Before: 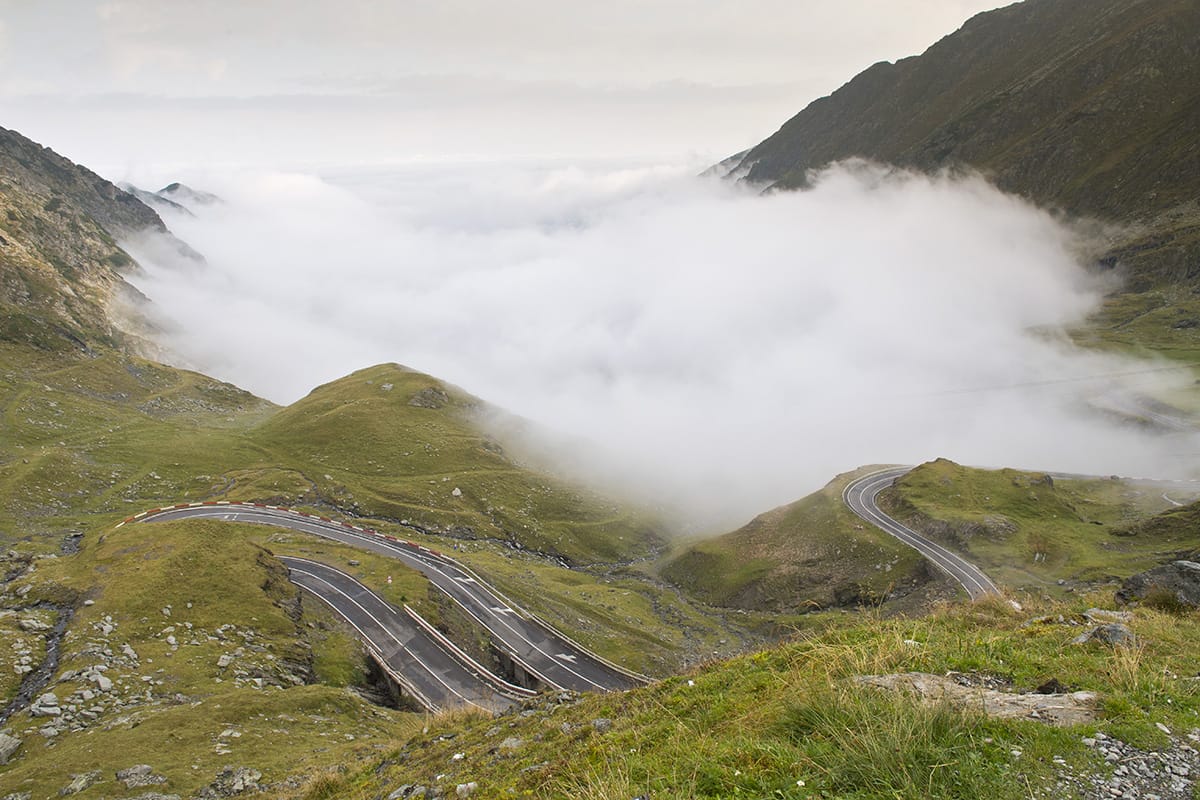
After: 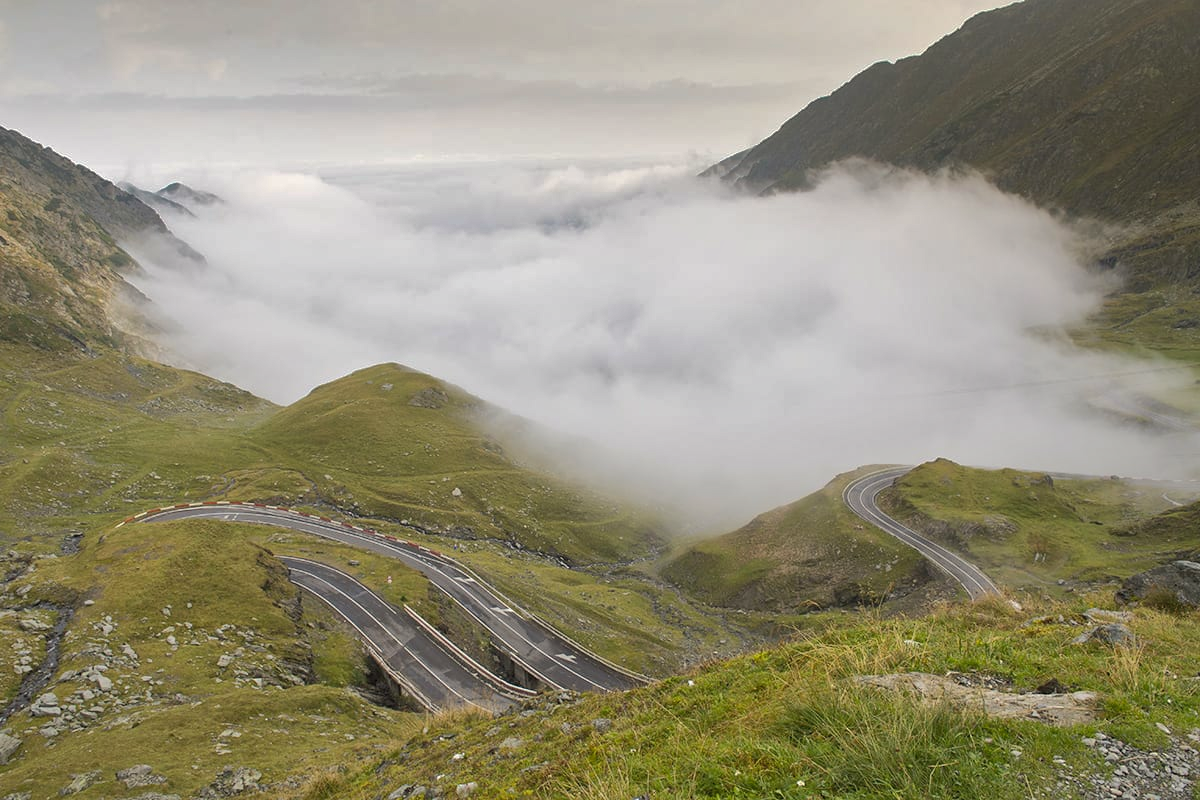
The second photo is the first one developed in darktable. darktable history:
color correction: highlights b* 3.03
shadows and highlights: shadows 39.78, highlights -59.85
